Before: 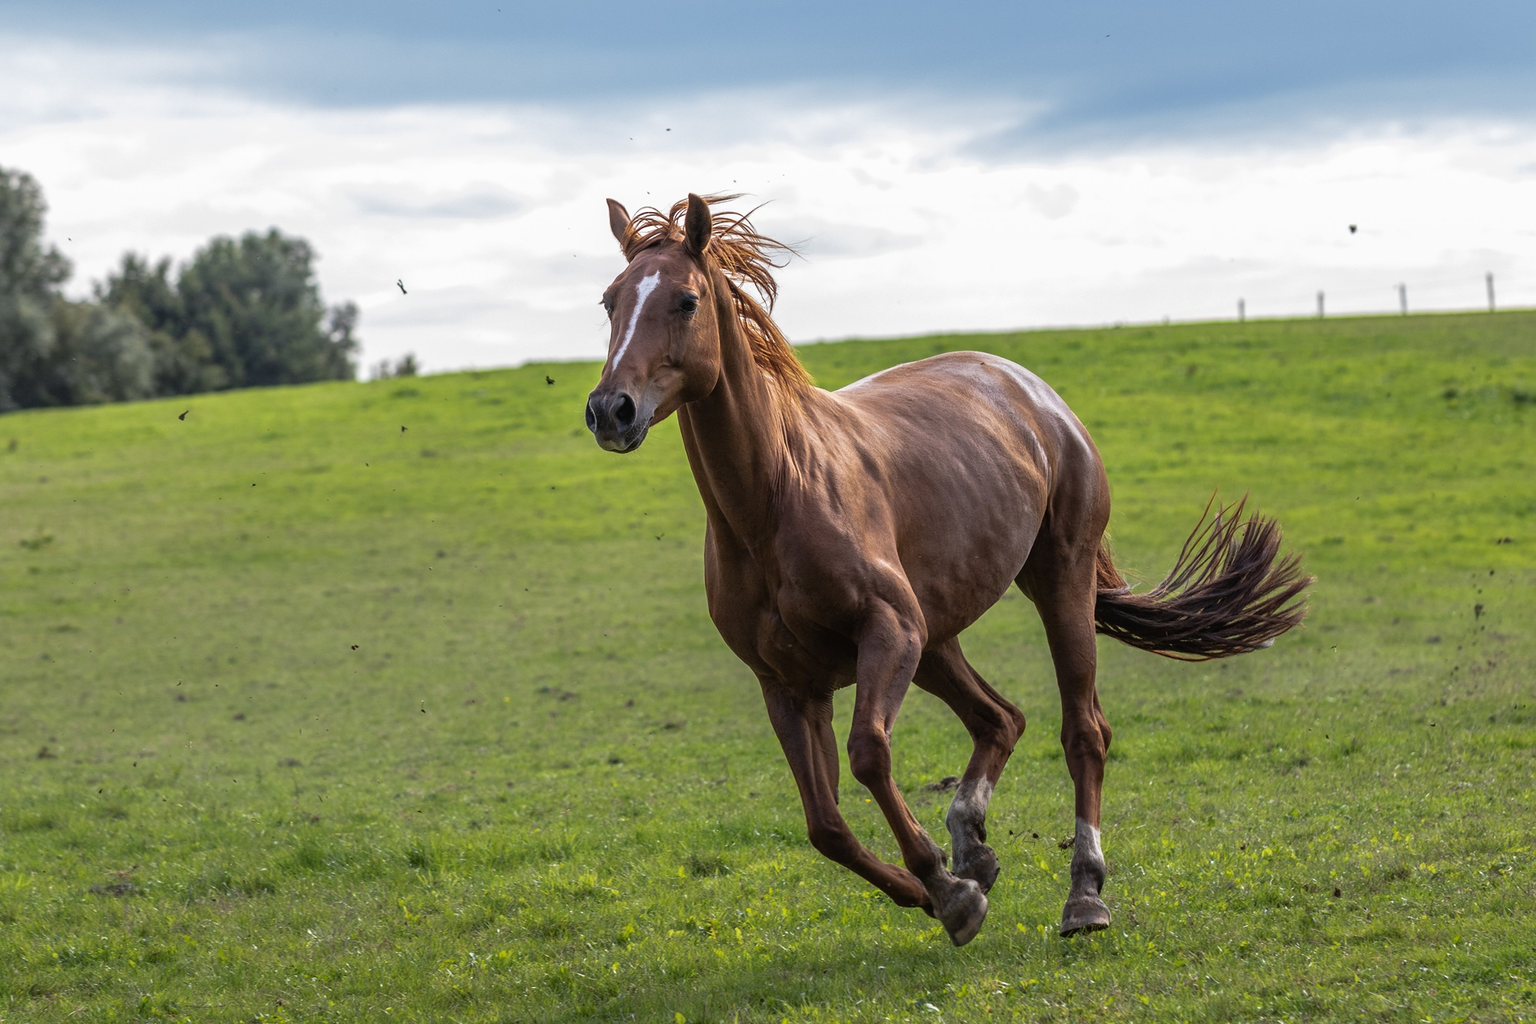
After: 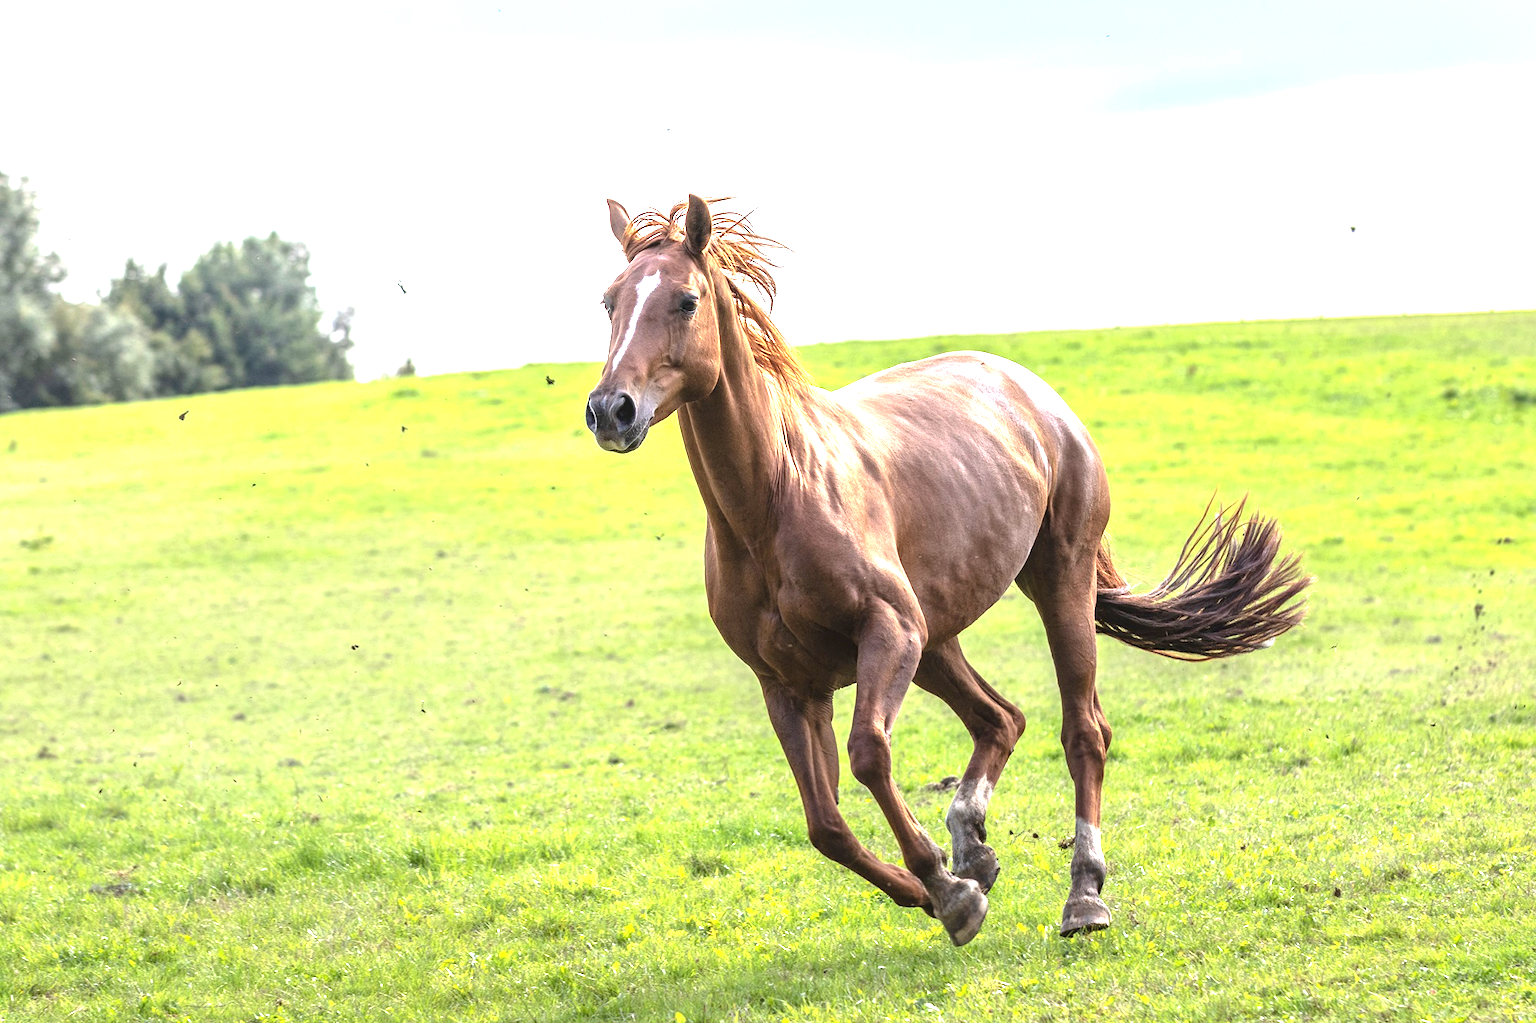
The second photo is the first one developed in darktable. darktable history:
tone equalizer: on, module defaults
exposure: black level correction 0, exposure 1.9 EV, compensate highlight preservation false
